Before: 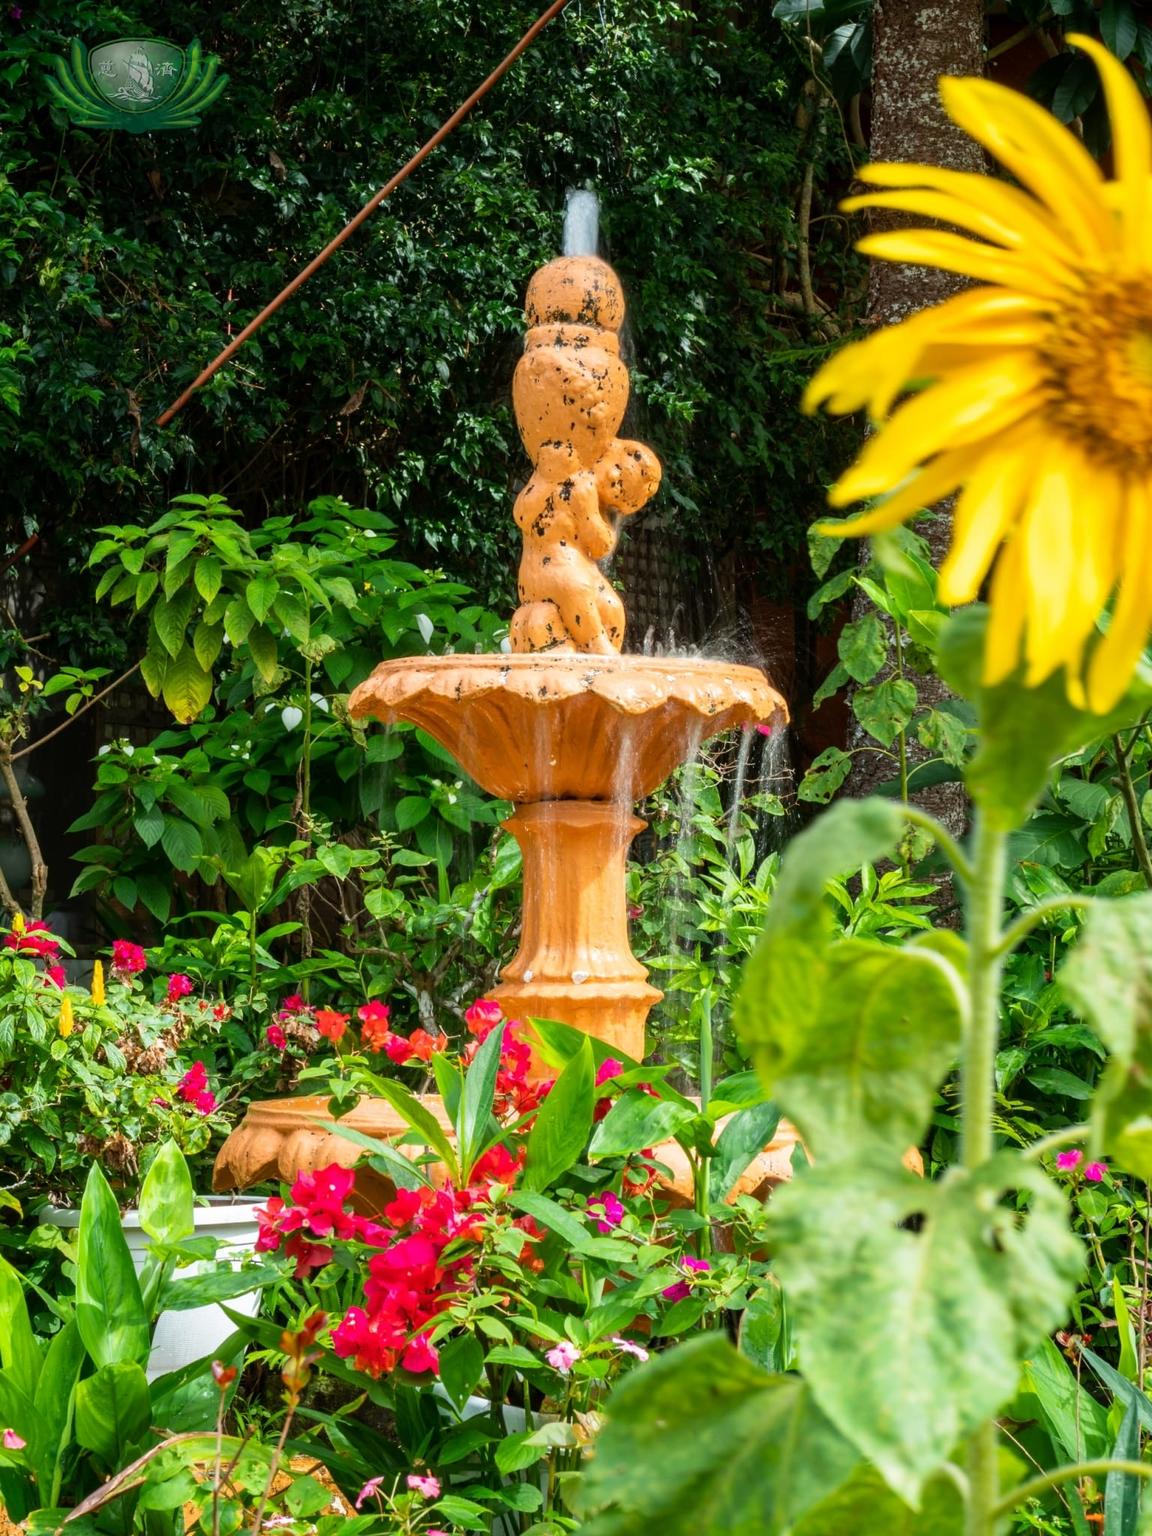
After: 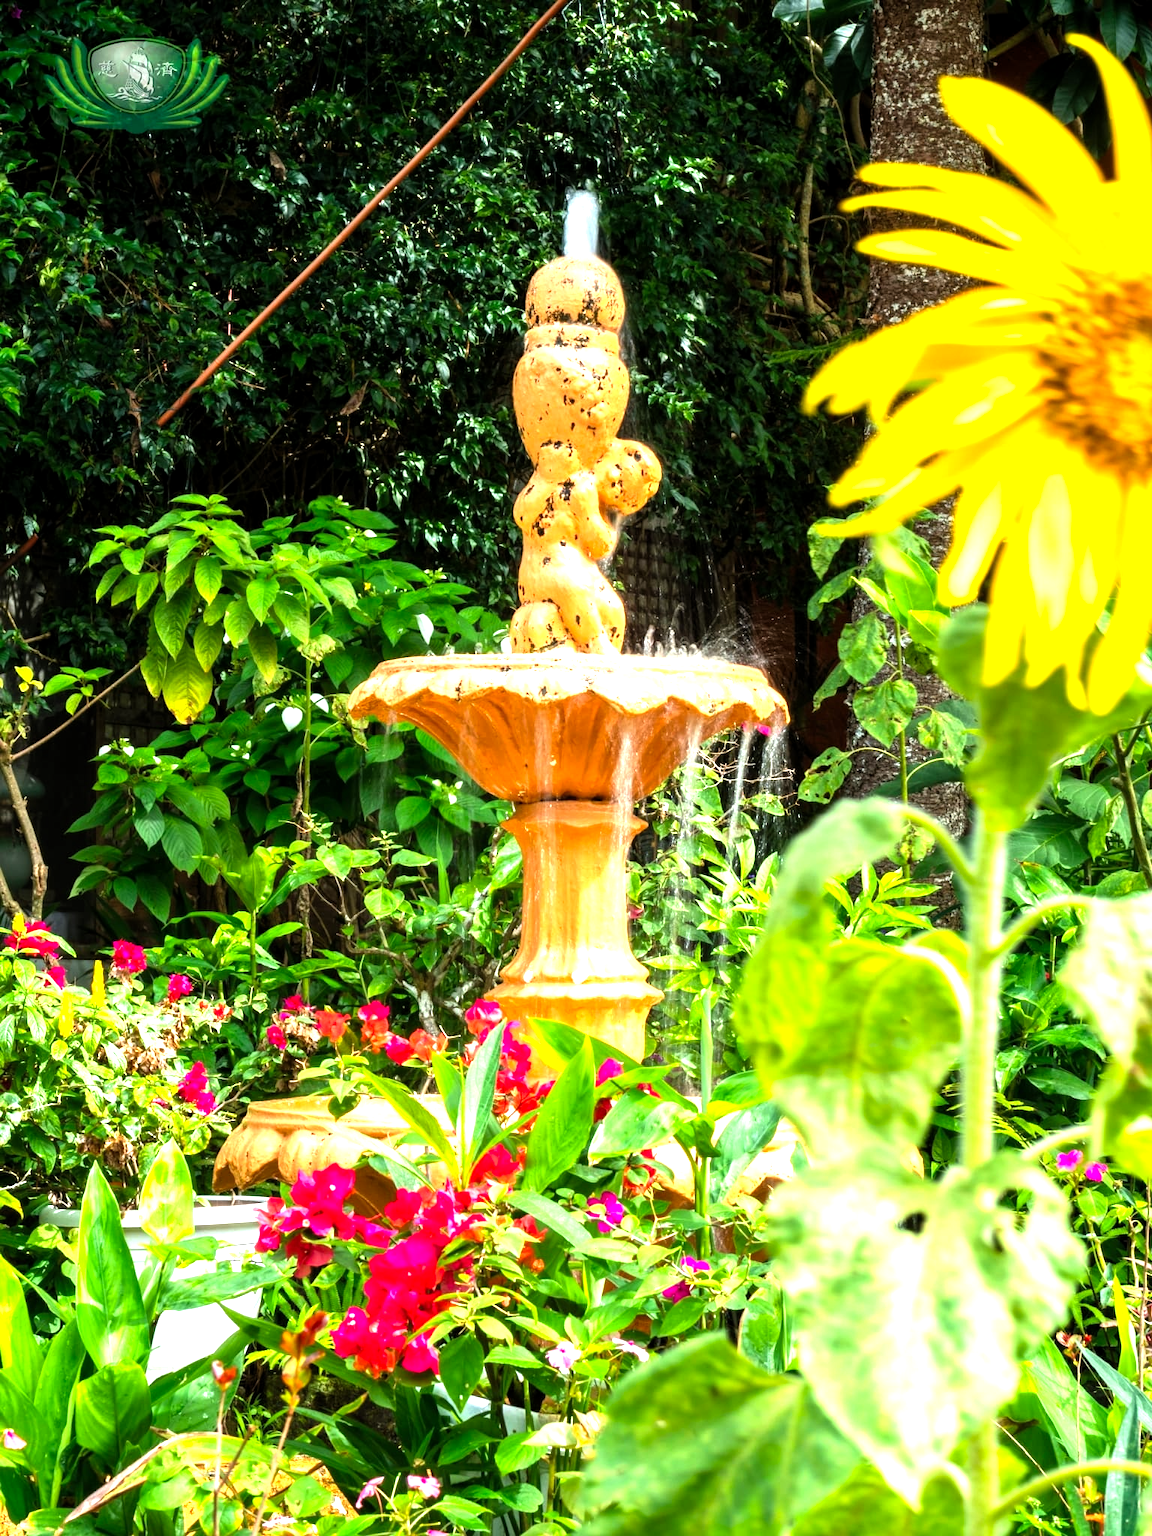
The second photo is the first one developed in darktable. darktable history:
levels: levels [0.012, 0.367, 0.697]
